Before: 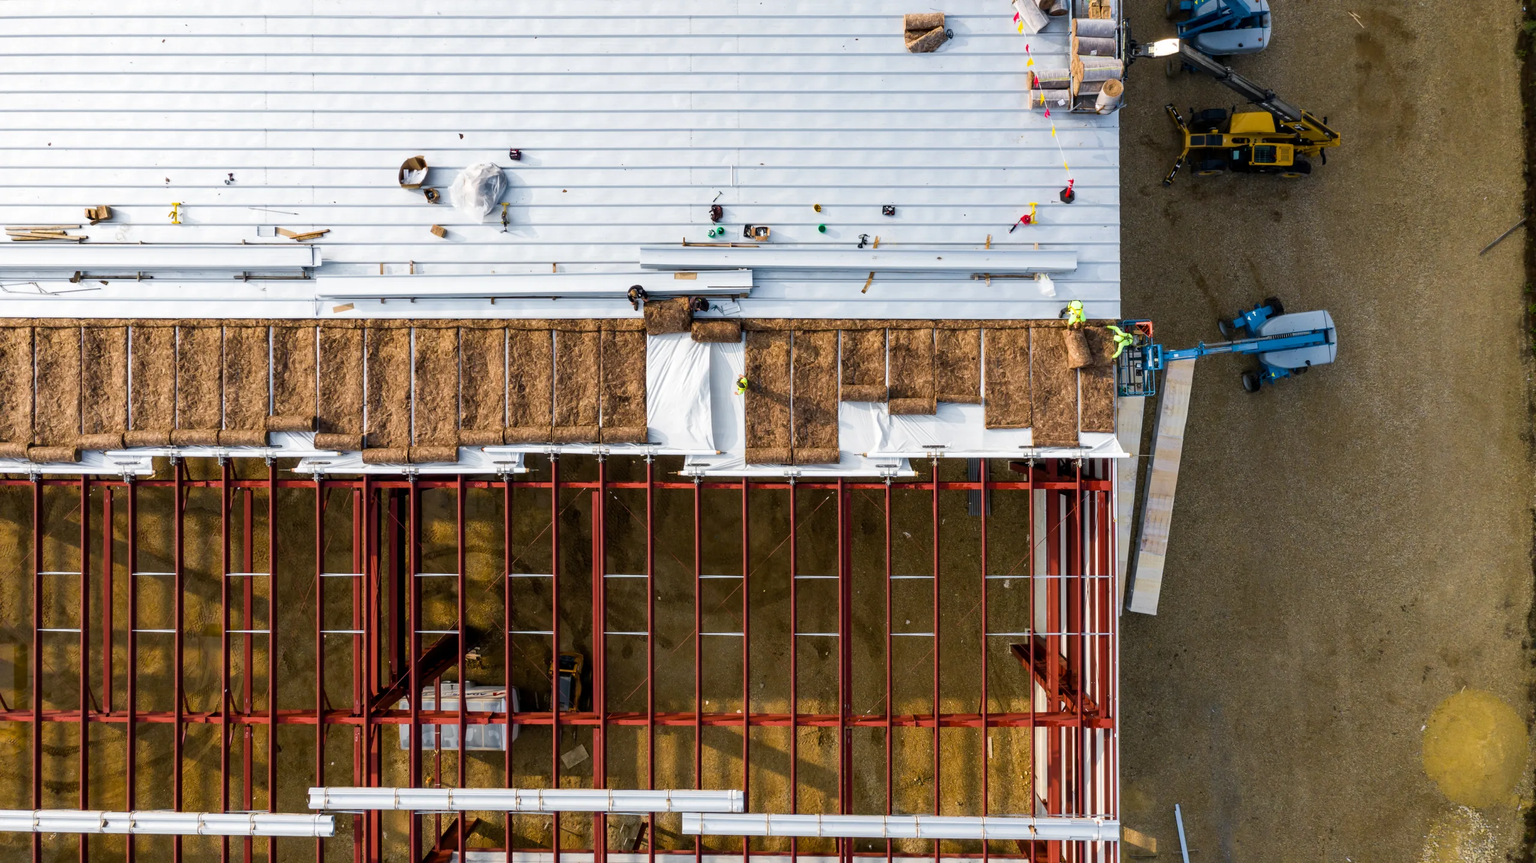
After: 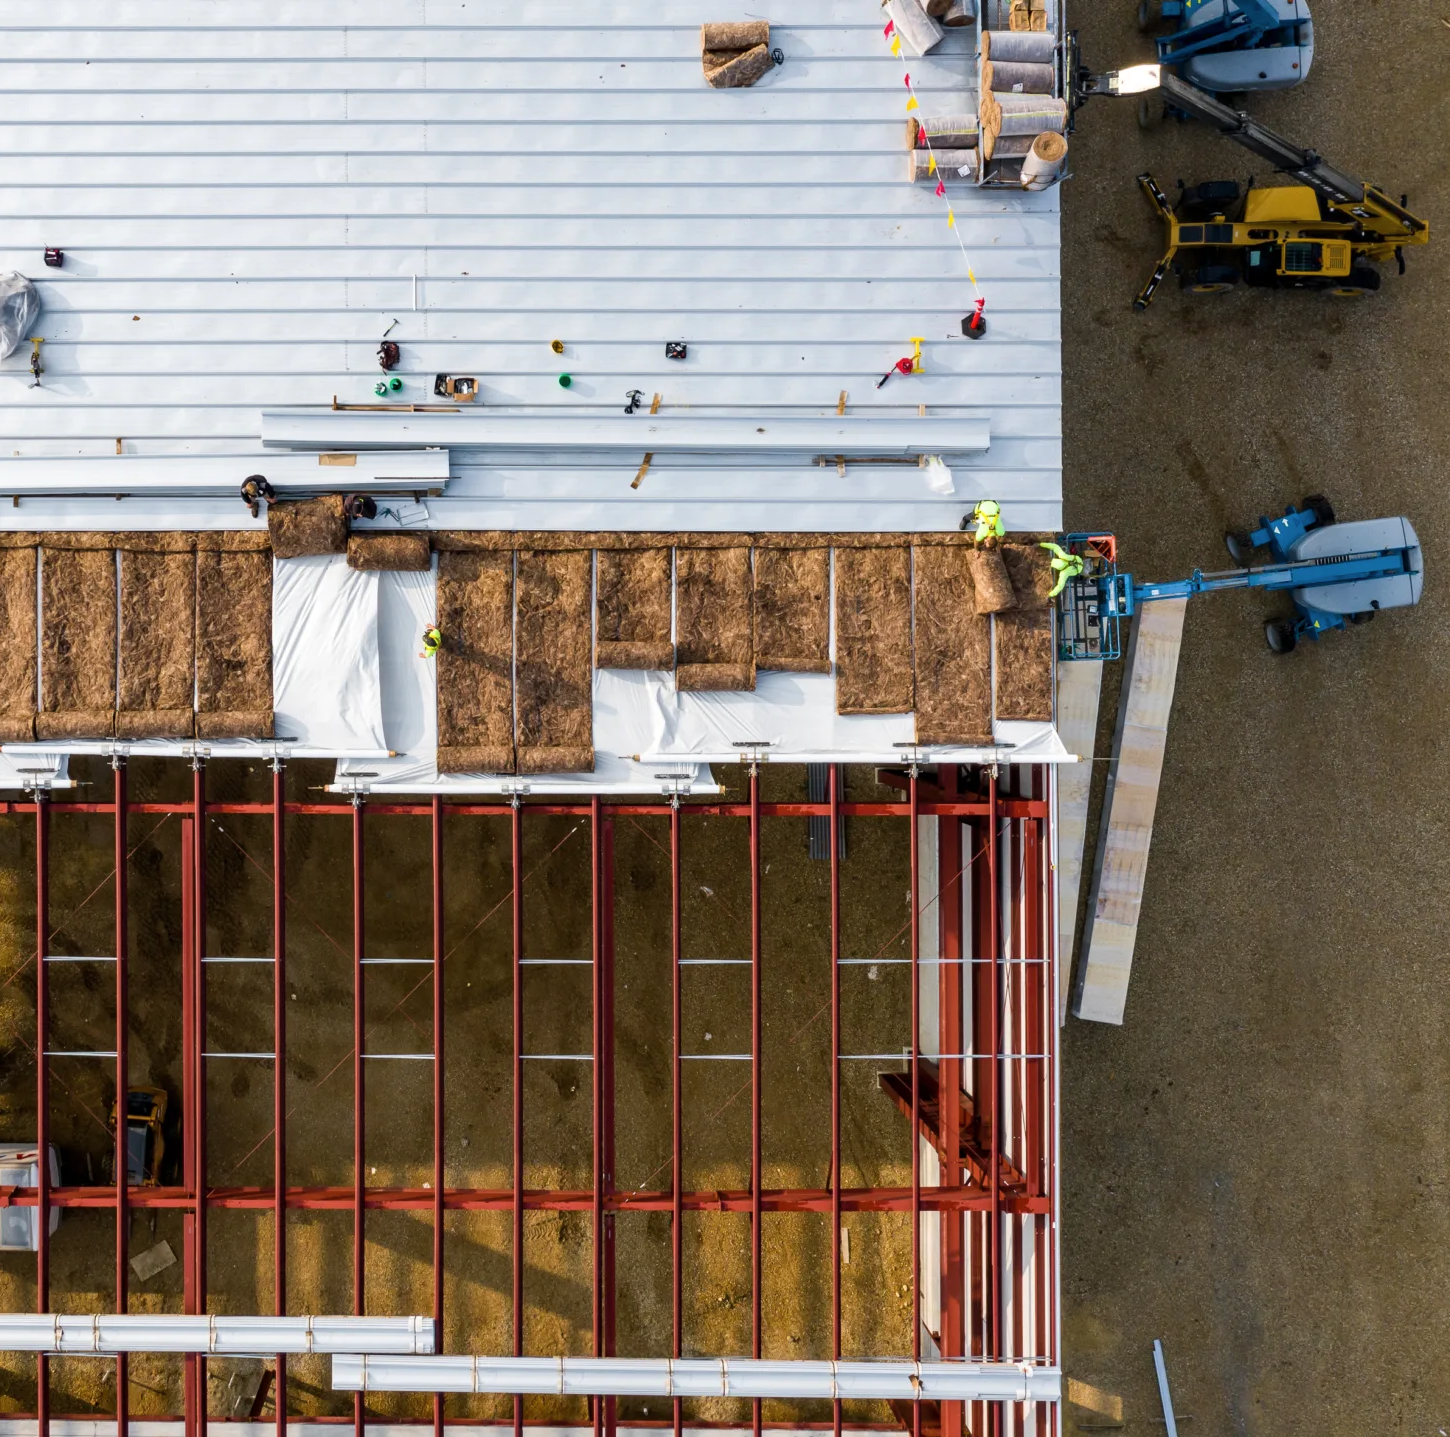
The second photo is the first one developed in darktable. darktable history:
crop: left 31.458%, top 0%, right 11.876%
contrast brightness saturation: saturation -0.04
